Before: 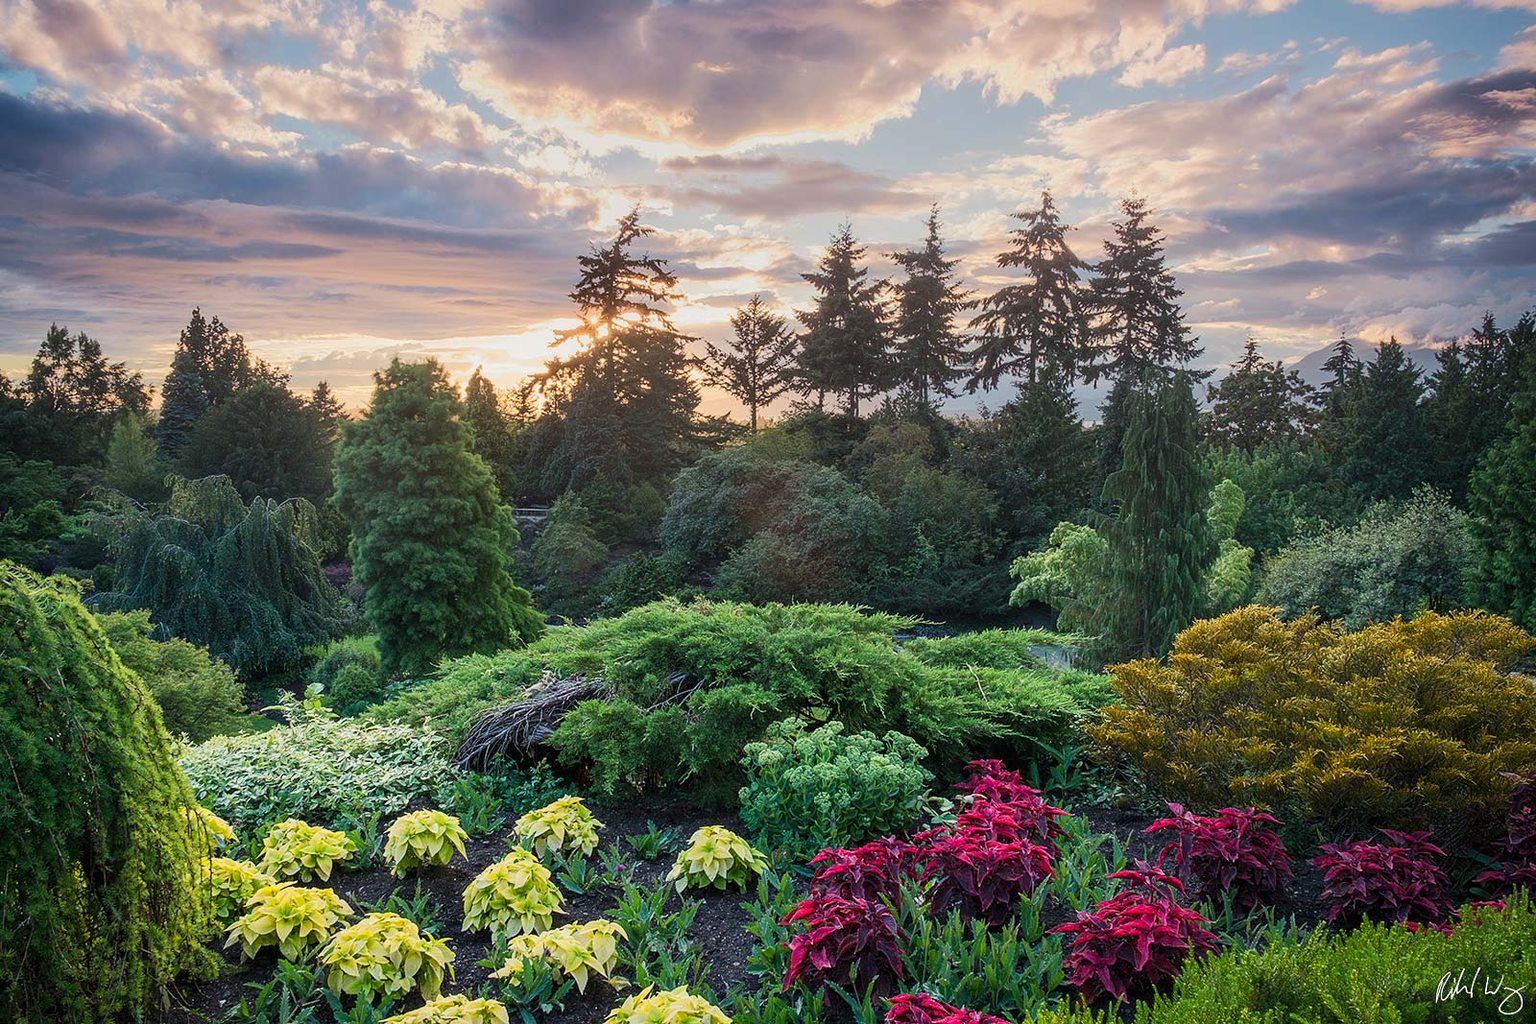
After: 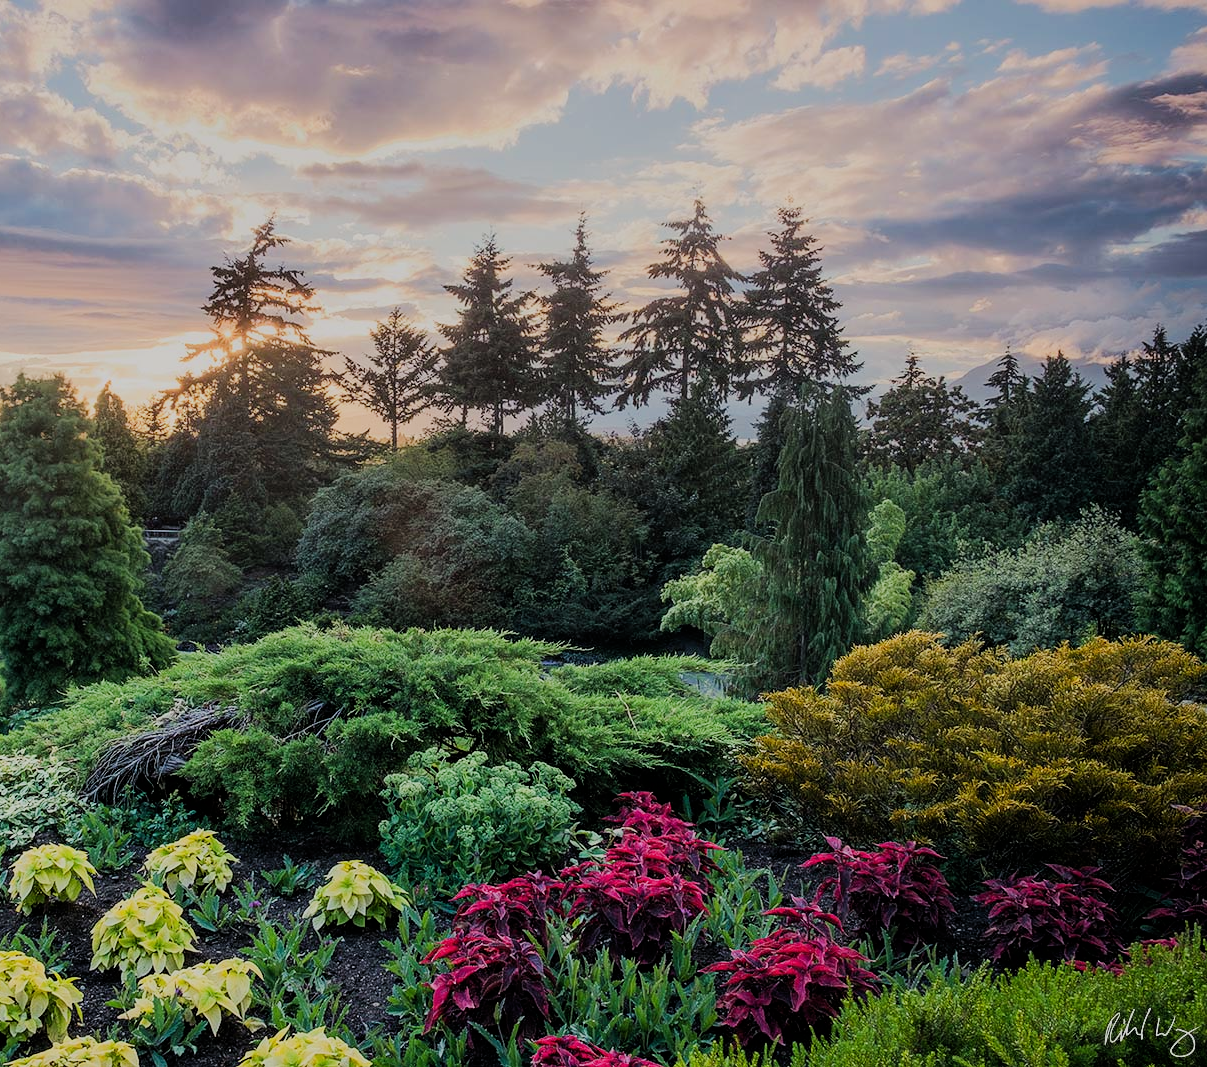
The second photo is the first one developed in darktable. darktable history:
filmic rgb: black relative exposure -9.19 EV, white relative exposure 6.72 EV, threshold 2.97 EV, hardness 3.09, contrast 1.051, enable highlight reconstruction true
crop and rotate: left 24.552%
